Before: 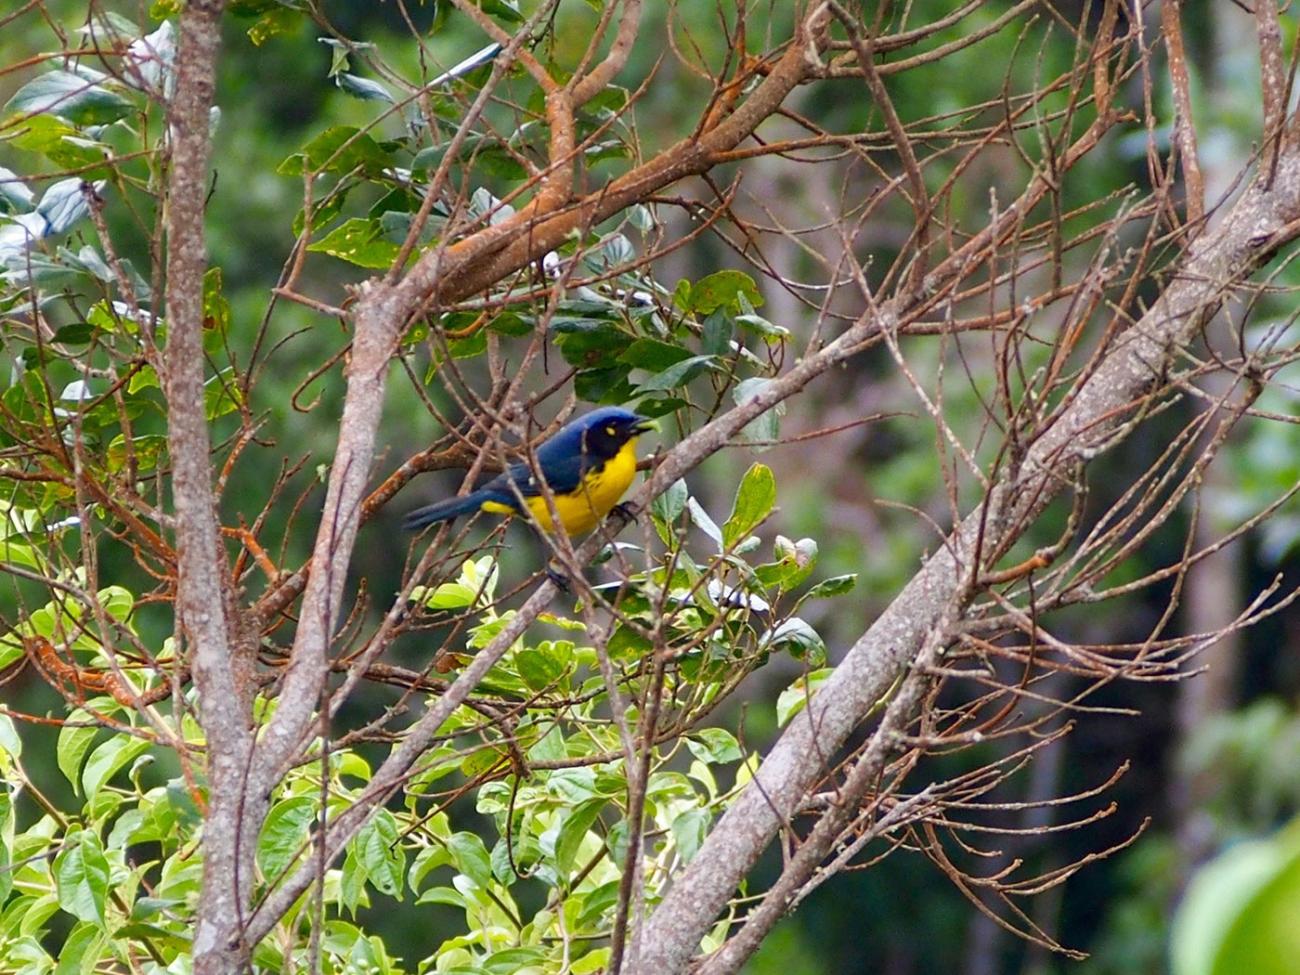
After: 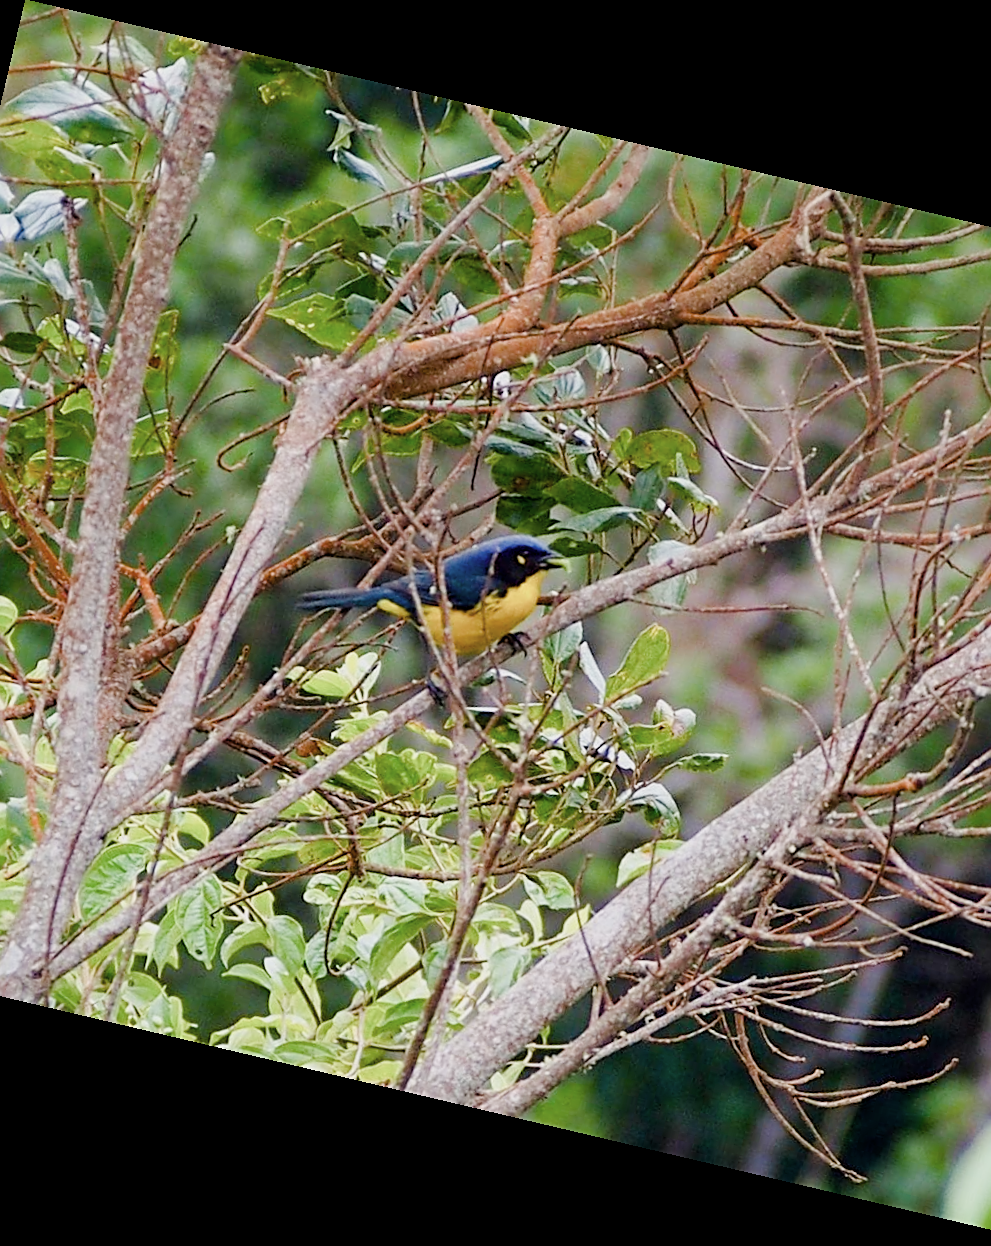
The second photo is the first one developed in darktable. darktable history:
rotate and perspective: rotation 13.27°, automatic cropping off
crop and rotate: left 13.342%, right 19.991%
color correction: saturation 0.85
filmic rgb: black relative exposure -7.65 EV, white relative exposure 4.56 EV, hardness 3.61
sharpen: on, module defaults
color balance rgb: perceptual saturation grading › global saturation 20%, perceptual saturation grading › highlights -50%, perceptual saturation grading › shadows 30%, perceptual brilliance grading › global brilliance 10%, perceptual brilliance grading › shadows 15%
levels: levels [0, 0.51, 1]
exposure: exposure 0.2 EV, compensate highlight preservation false
